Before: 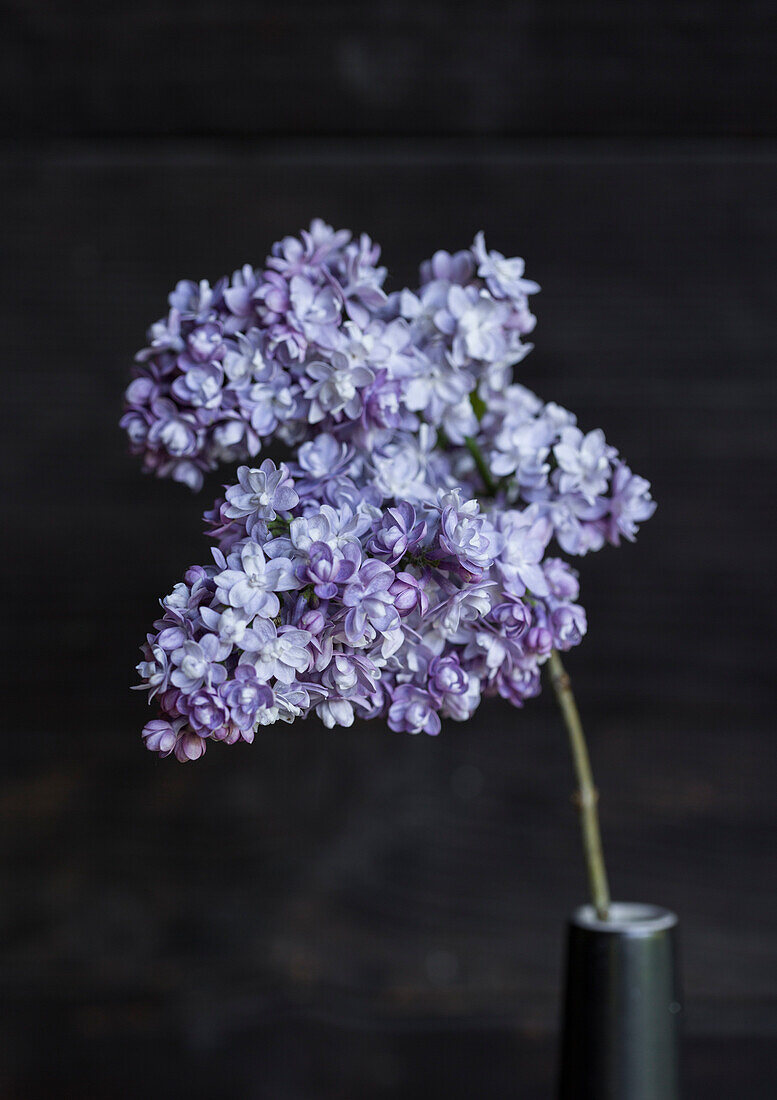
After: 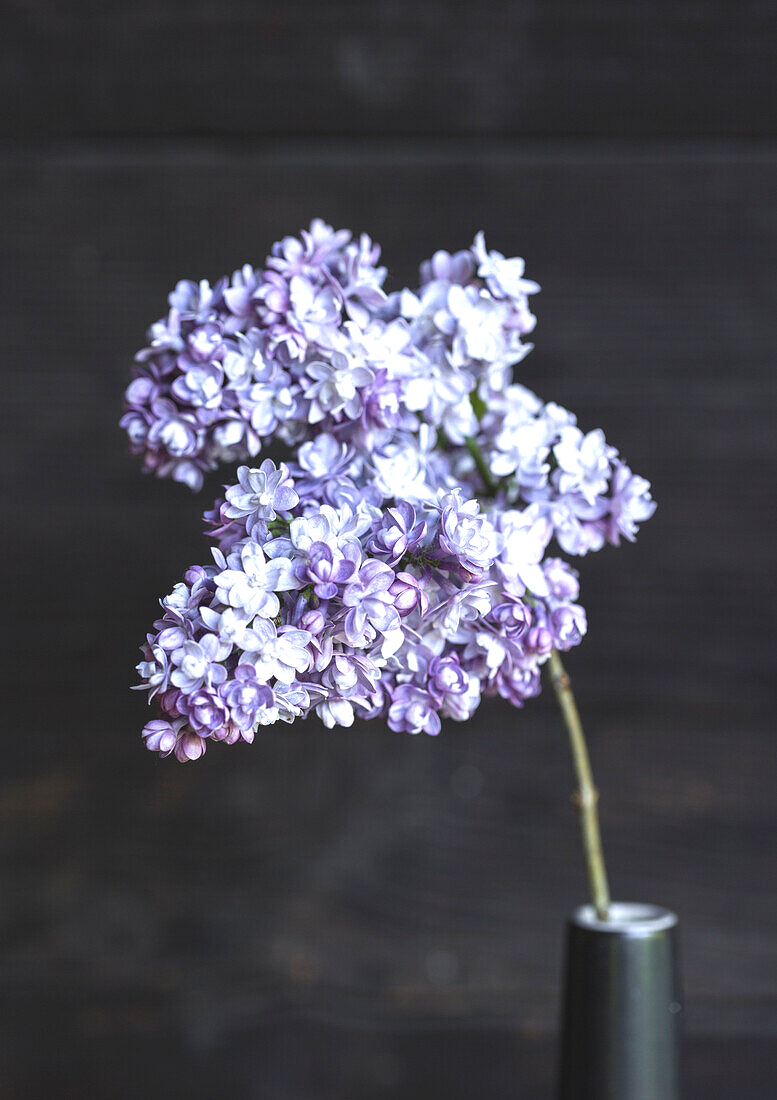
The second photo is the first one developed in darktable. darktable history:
exposure: black level correction -0.005, exposure 1.003 EV, compensate highlight preservation false
